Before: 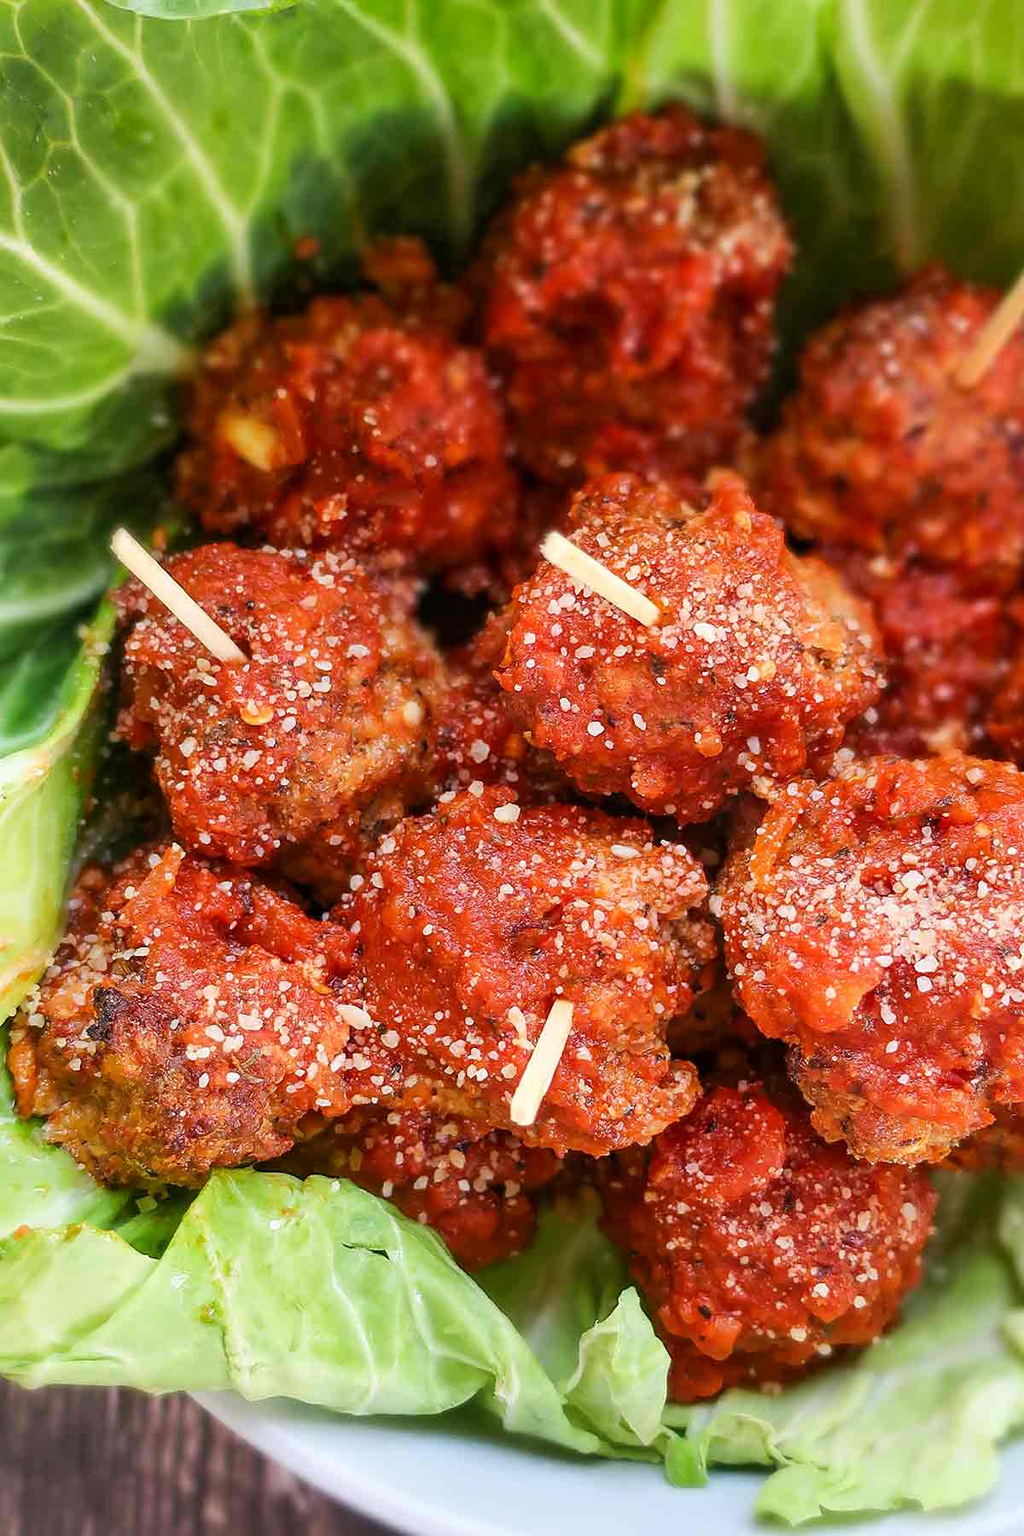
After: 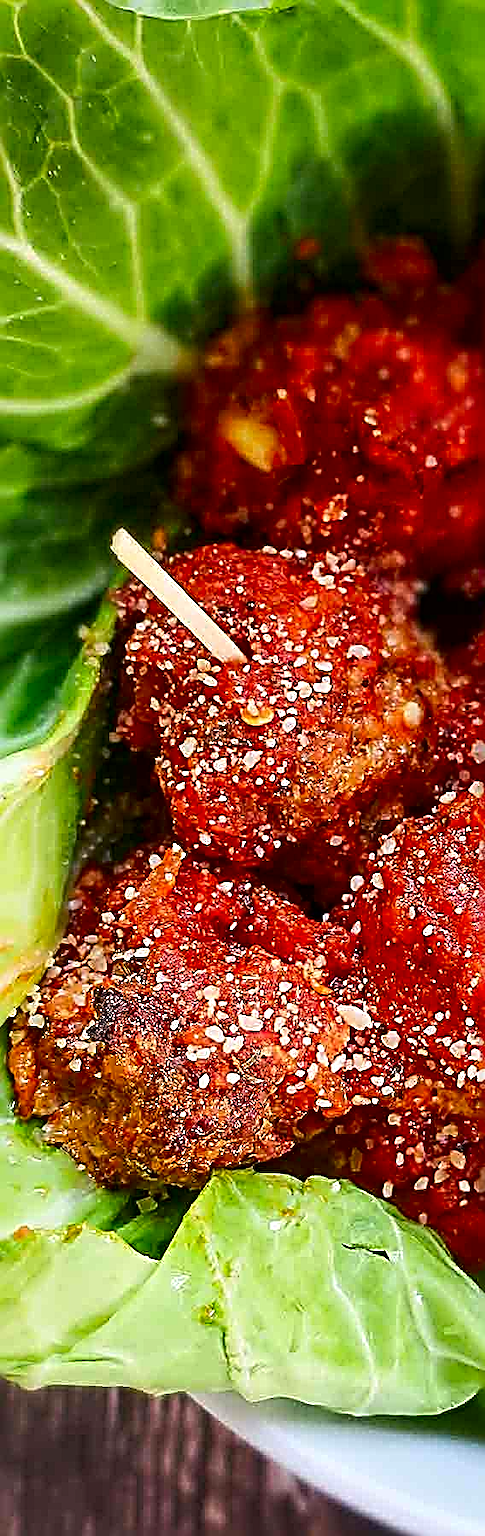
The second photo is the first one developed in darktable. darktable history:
crop and rotate: left 0.034%, top 0%, right 52.53%
sharpen: radius 3.166, amount 1.715
contrast brightness saturation: contrast 0.118, brightness -0.12, saturation 0.204
